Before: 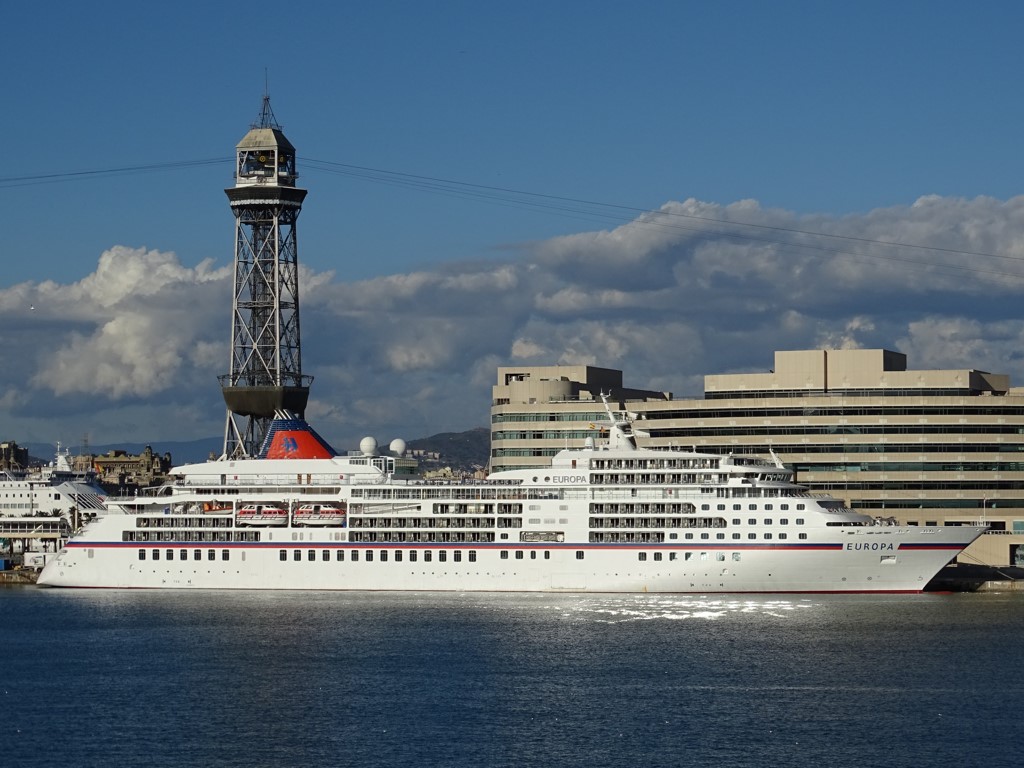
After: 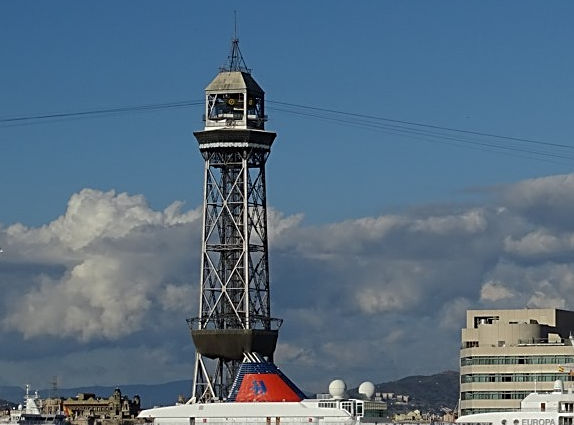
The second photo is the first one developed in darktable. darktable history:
shadows and highlights: shadows 9.94, white point adjustment 0.914, highlights -38.97
sharpen: on, module defaults
crop and rotate: left 3.054%, top 7.481%, right 40.84%, bottom 37.057%
